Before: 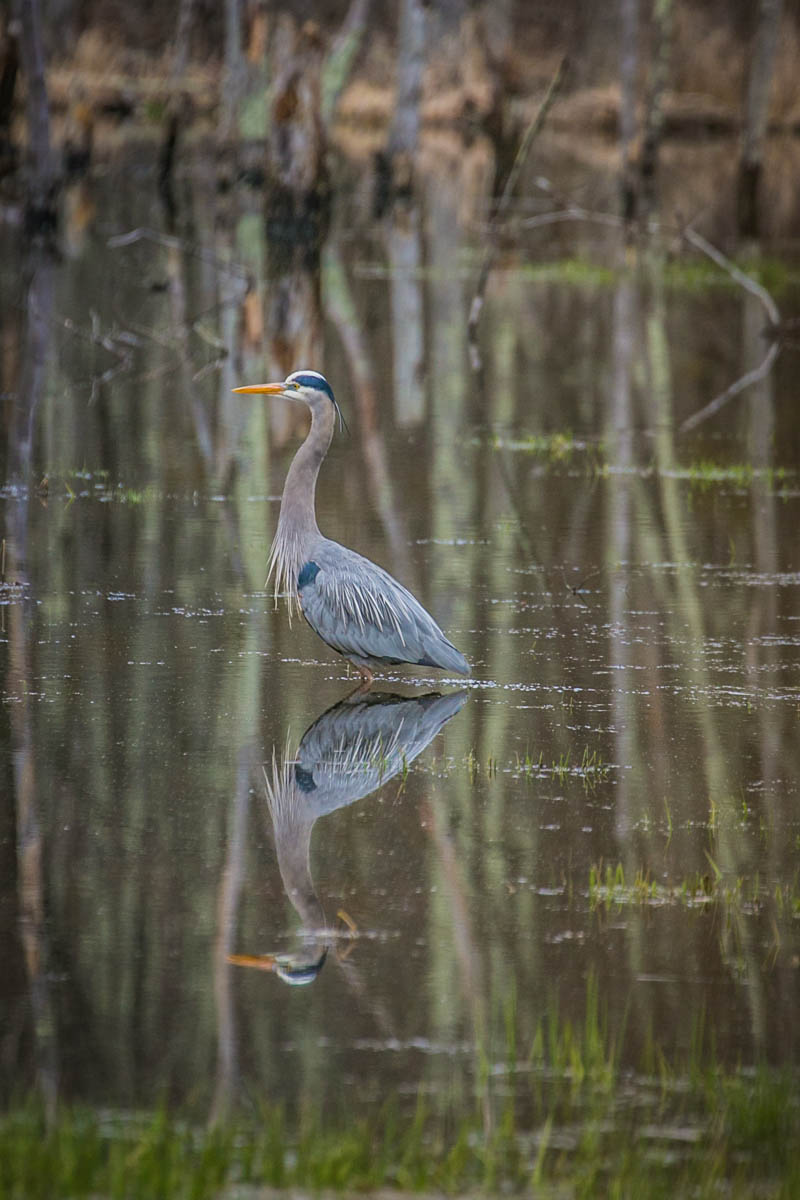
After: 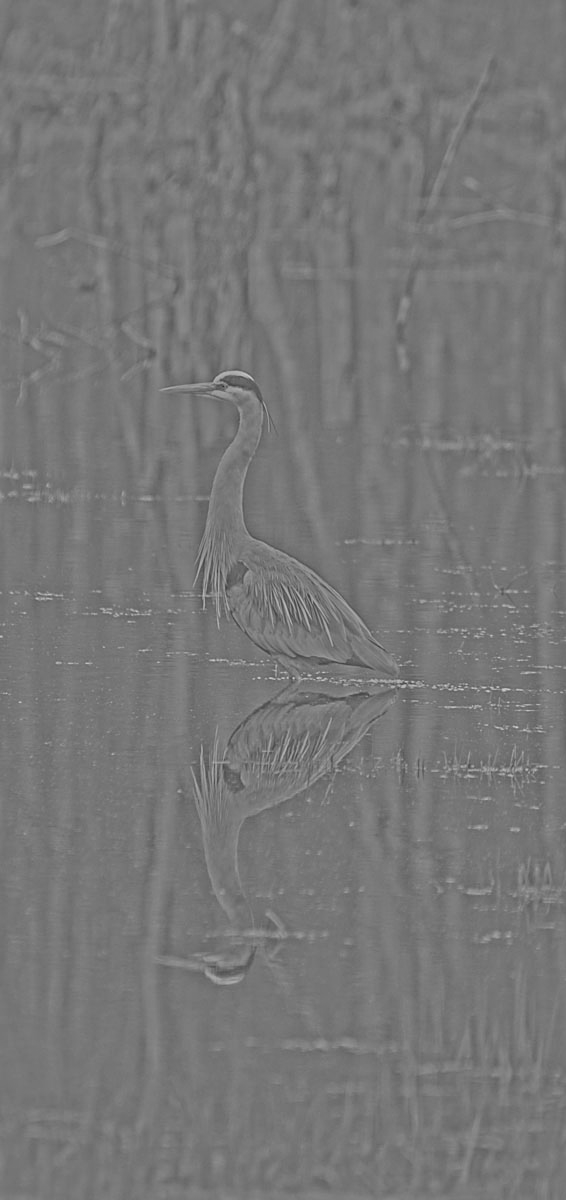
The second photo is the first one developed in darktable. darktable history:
sharpen: amount 0.2
highpass: sharpness 25.84%, contrast boost 14.94%
crop and rotate: left 9.061%, right 20.142%
